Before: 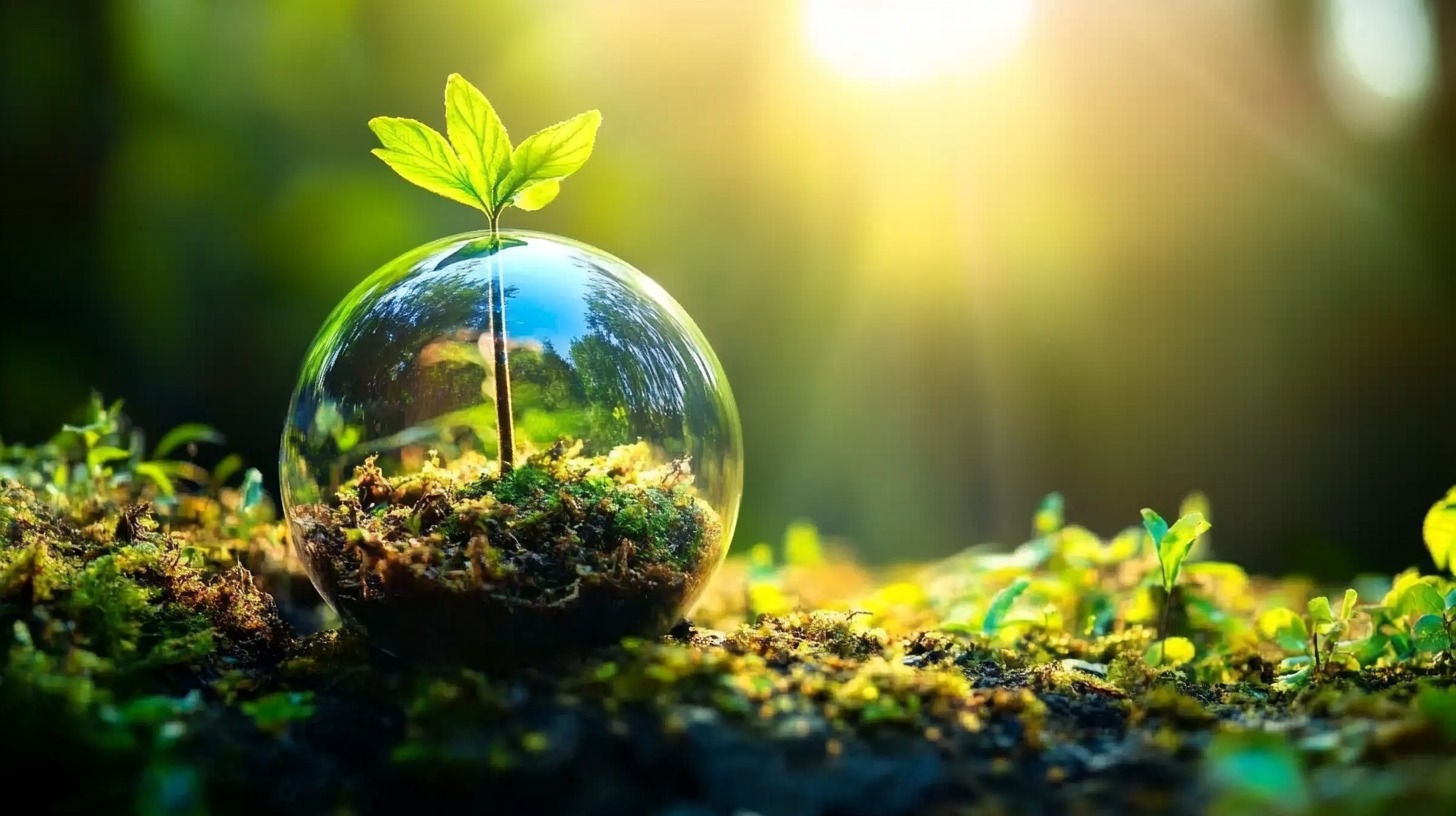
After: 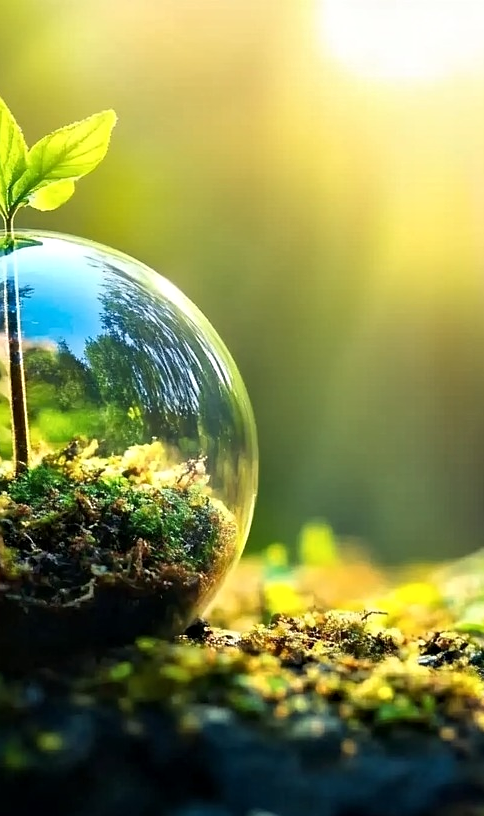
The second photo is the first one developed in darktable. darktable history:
contrast equalizer: y [[0.526, 0.53, 0.532, 0.532, 0.53, 0.525], [0.5 ×6], [0.5 ×6], [0 ×6], [0 ×6]]
crop: left 33.36%, right 33.36%
sharpen: radius 1, threshold 1
